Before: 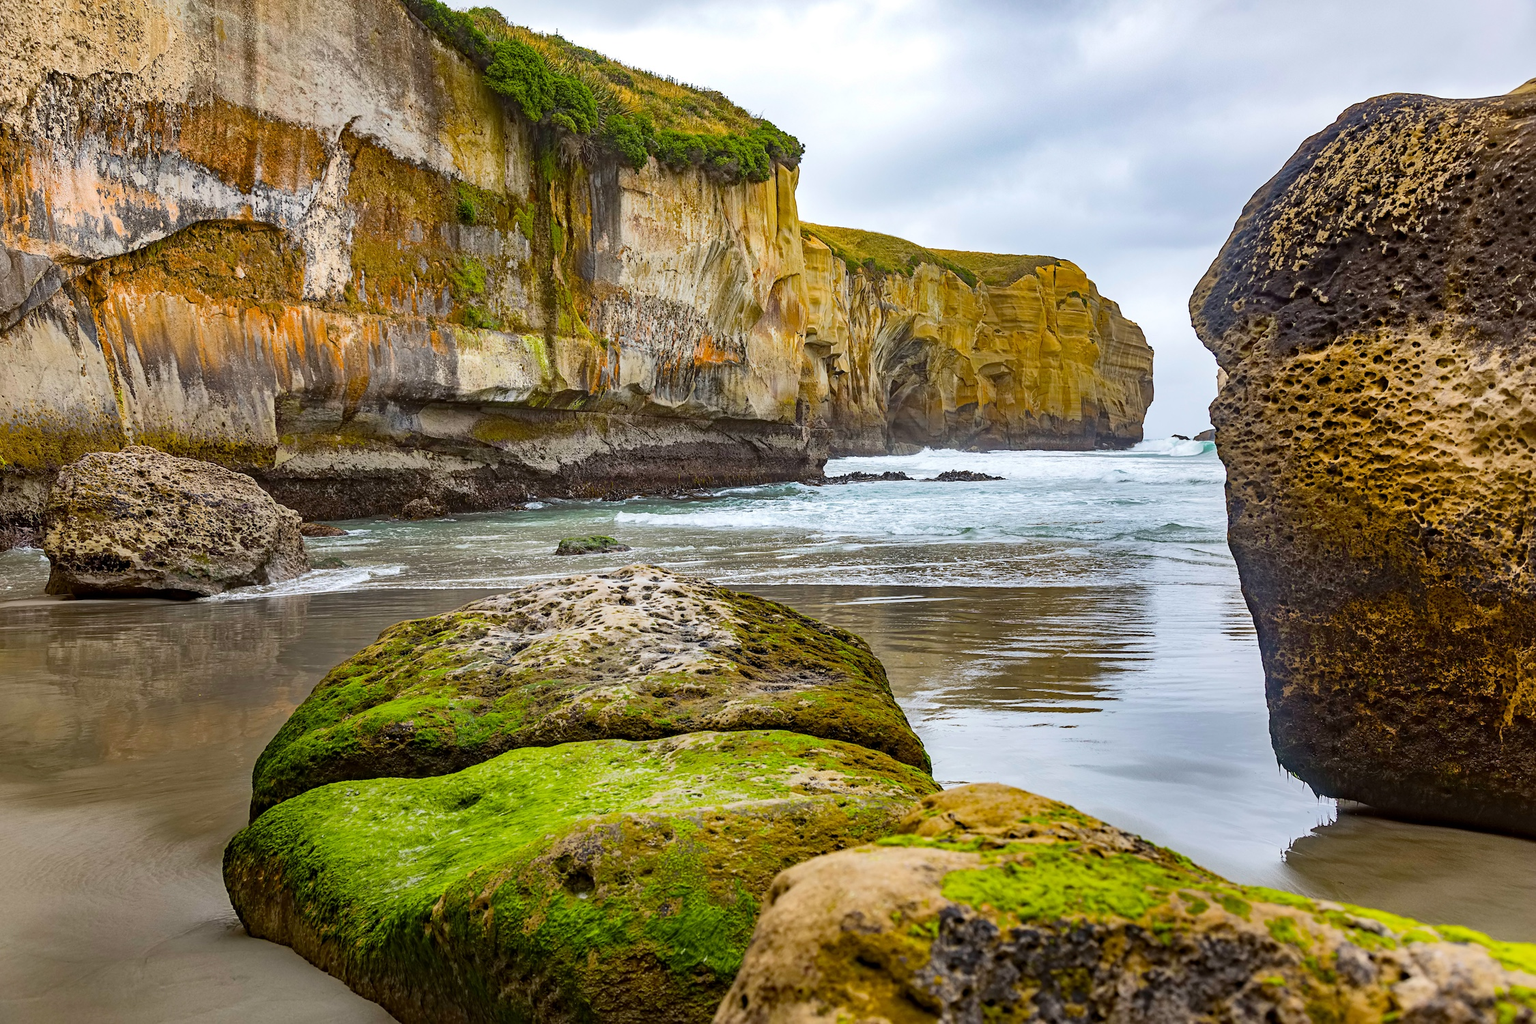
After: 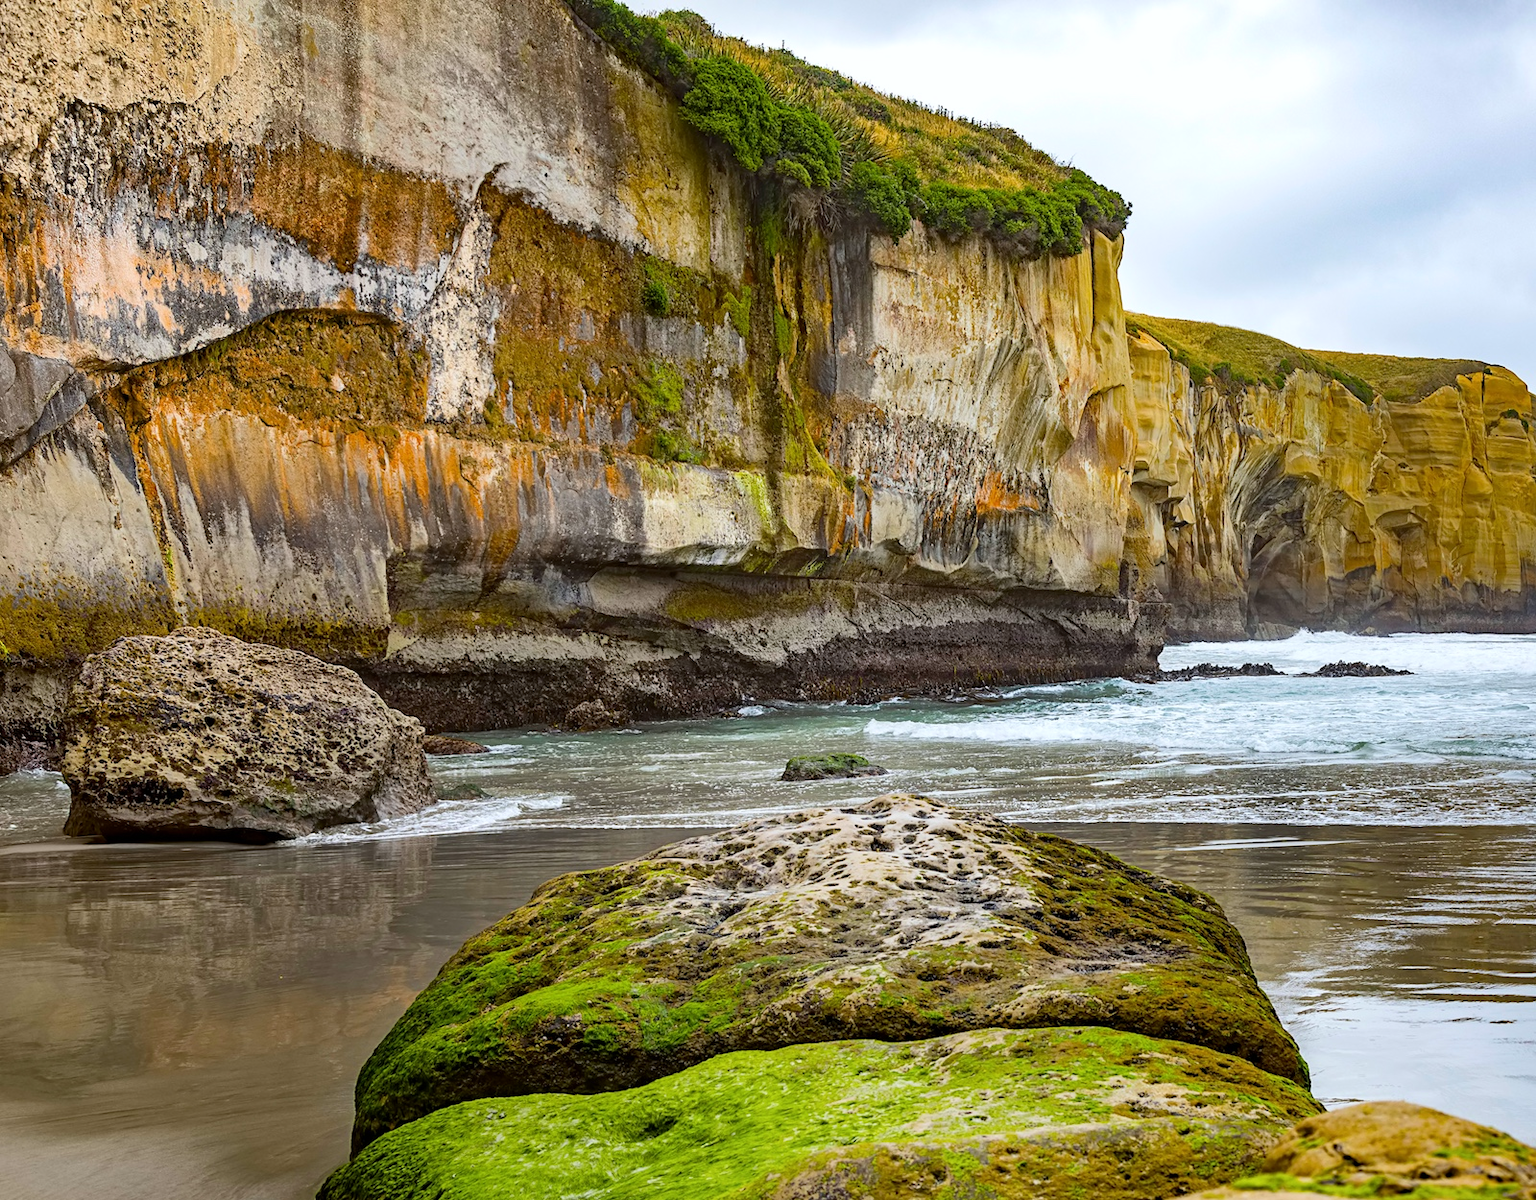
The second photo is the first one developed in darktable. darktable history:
shadows and highlights: shadows -30, highlights 30
white balance: red 0.986, blue 1.01
crop: right 28.885%, bottom 16.626%
